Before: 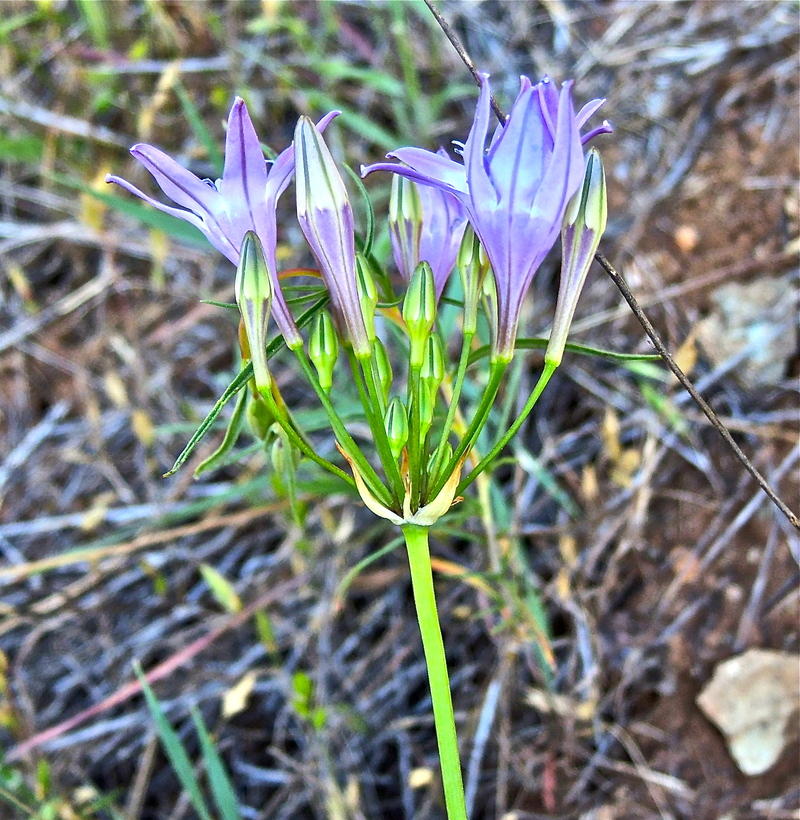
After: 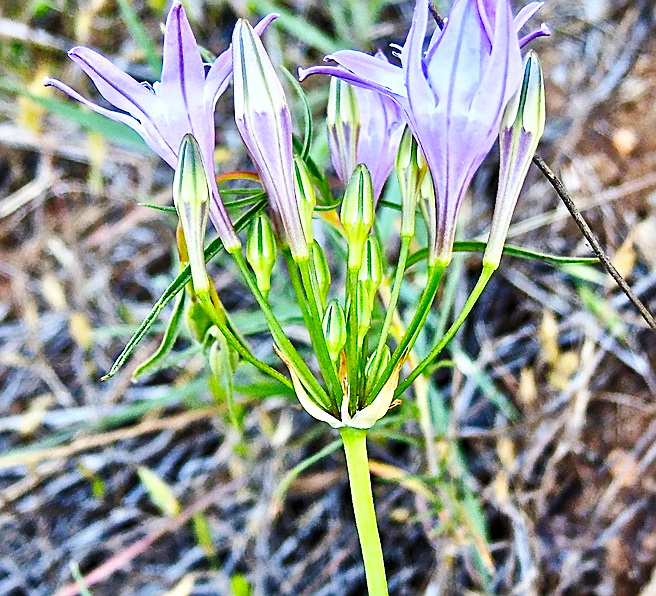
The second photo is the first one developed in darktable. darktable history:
crop: left 7.856%, top 11.836%, right 10.12%, bottom 15.387%
sharpen: on, module defaults
base curve: curves: ch0 [(0, 0) (0.036, 0.025) (0.121, 0.166) (0.206, 0.329) (0.605, 0.79) (1, 1)], preserve colors none
